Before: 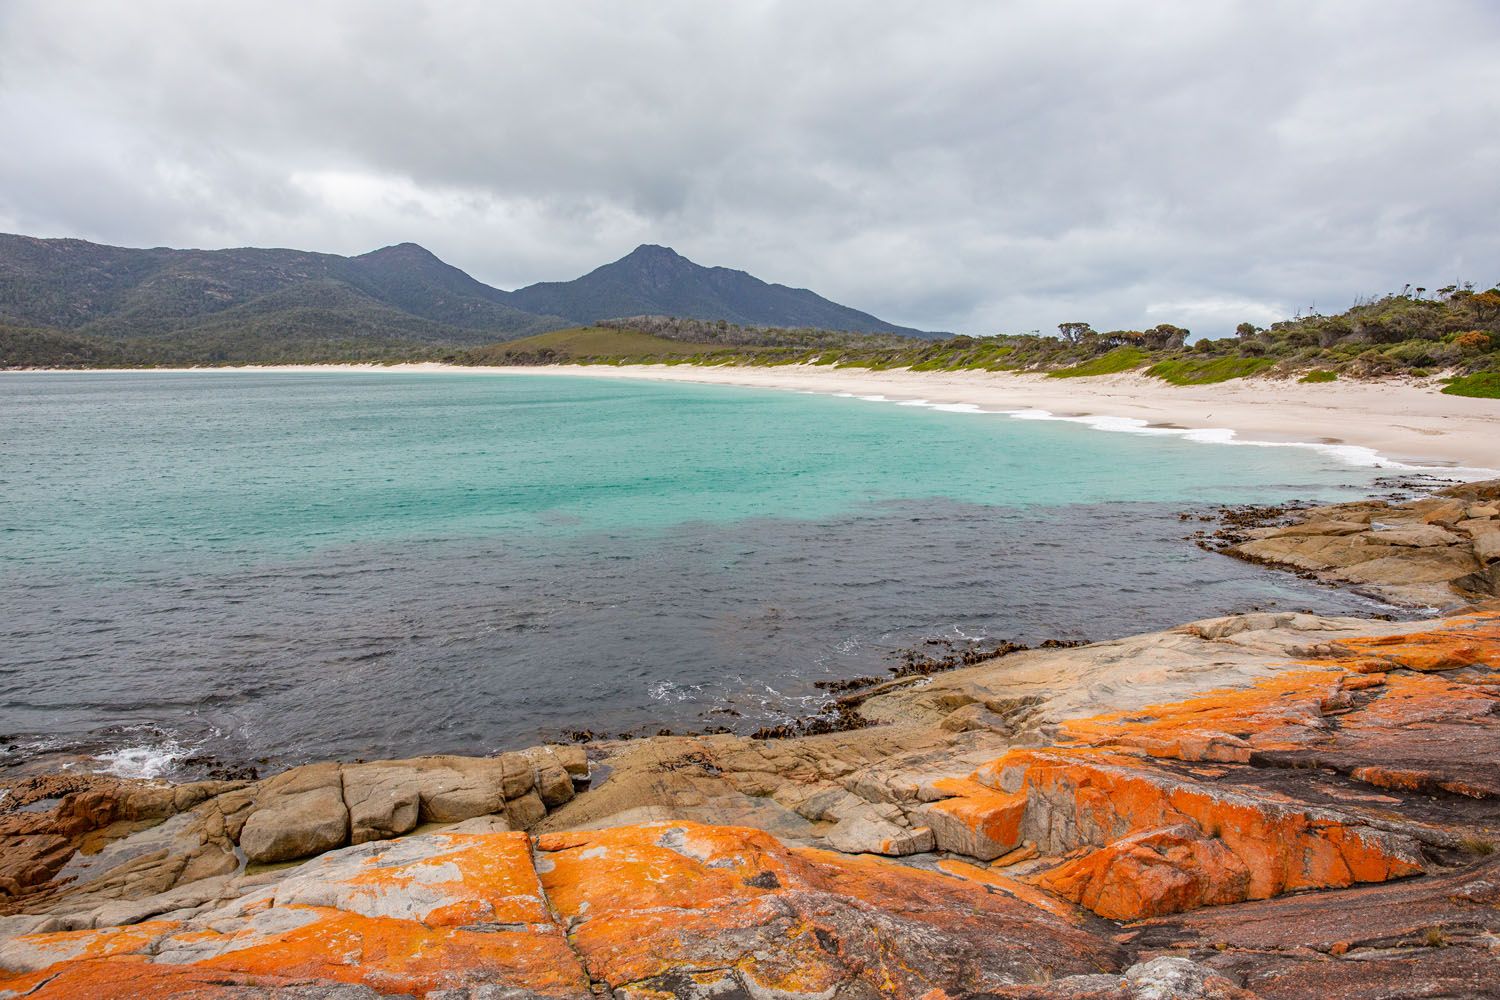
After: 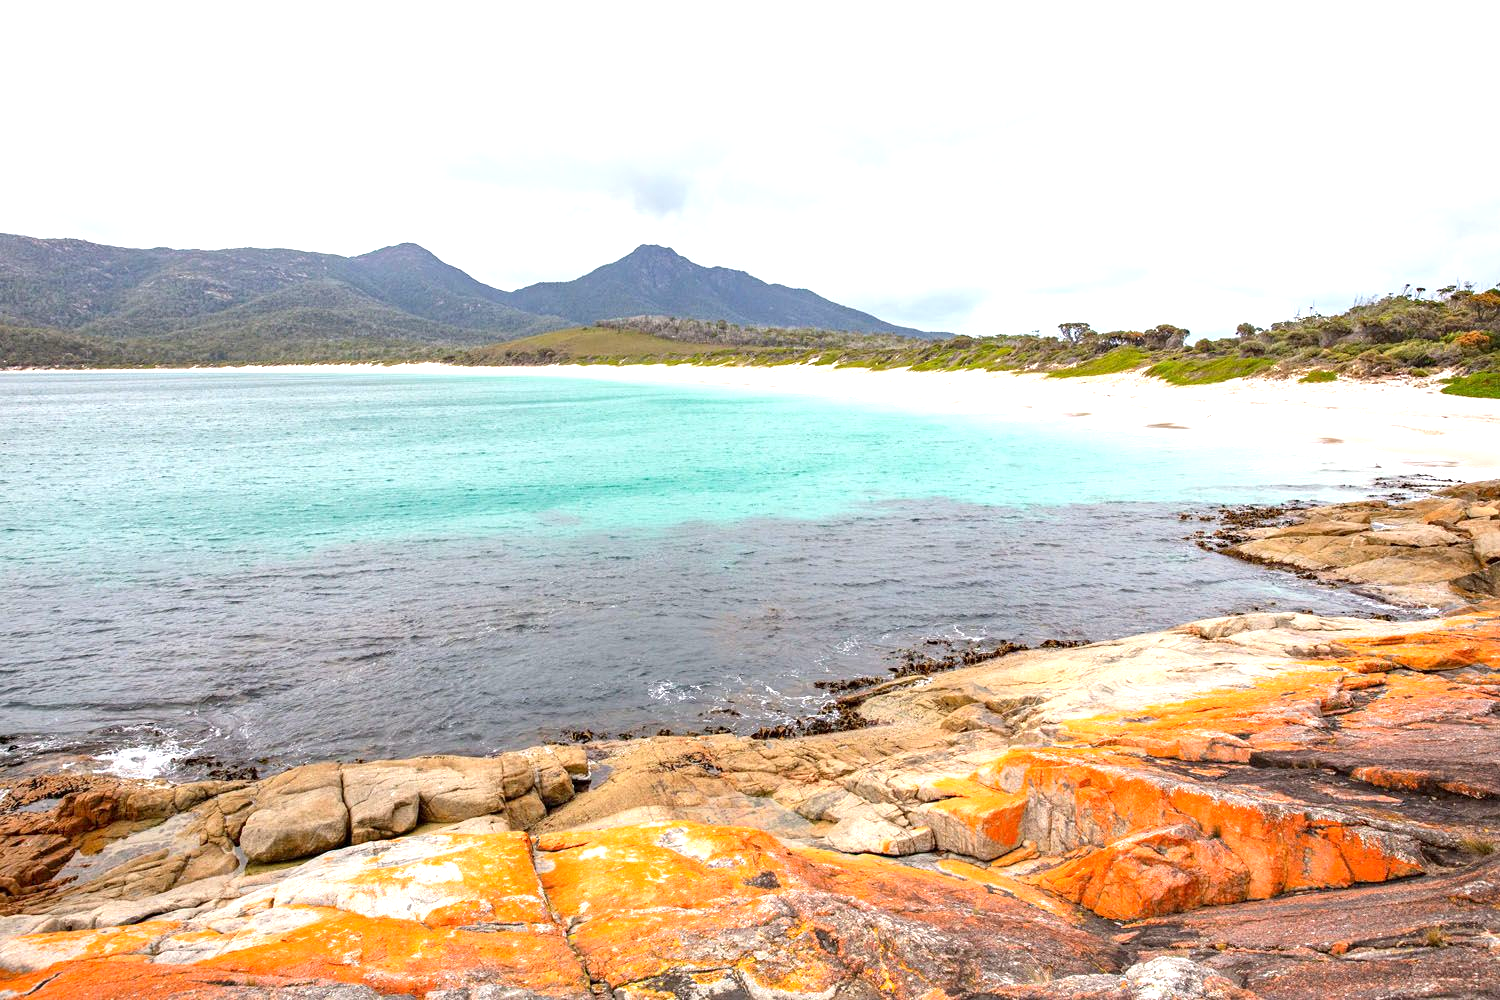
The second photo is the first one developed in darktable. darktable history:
exposure: black level correction 0.001, exposure 1.051 EV, compensate highlight preservation false
